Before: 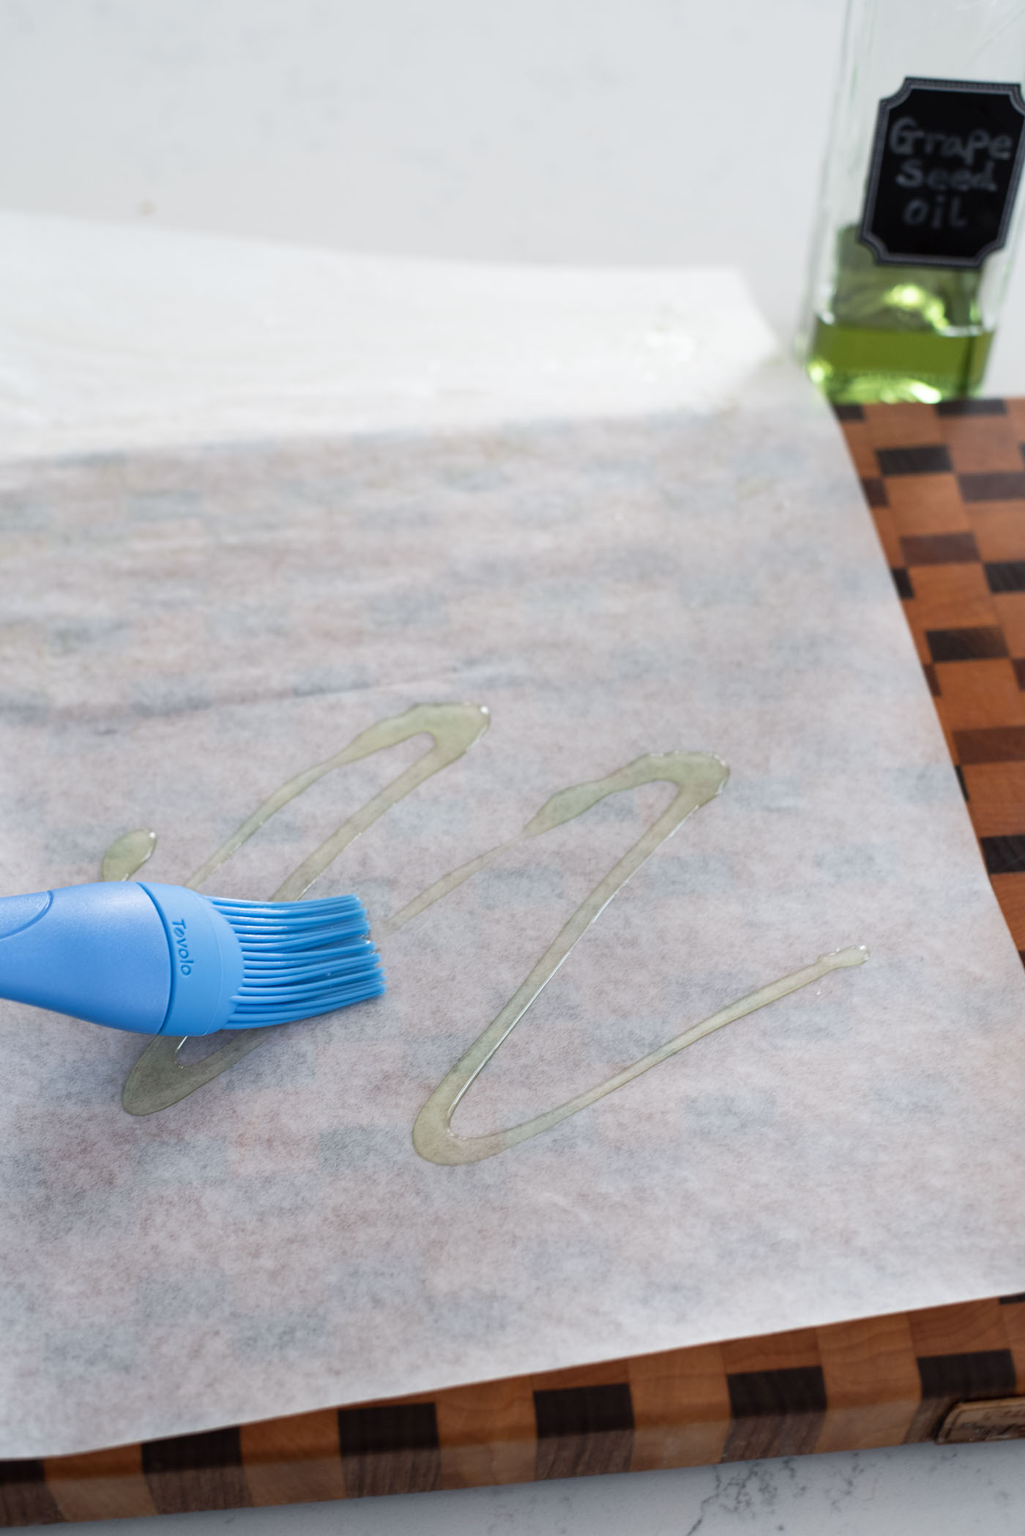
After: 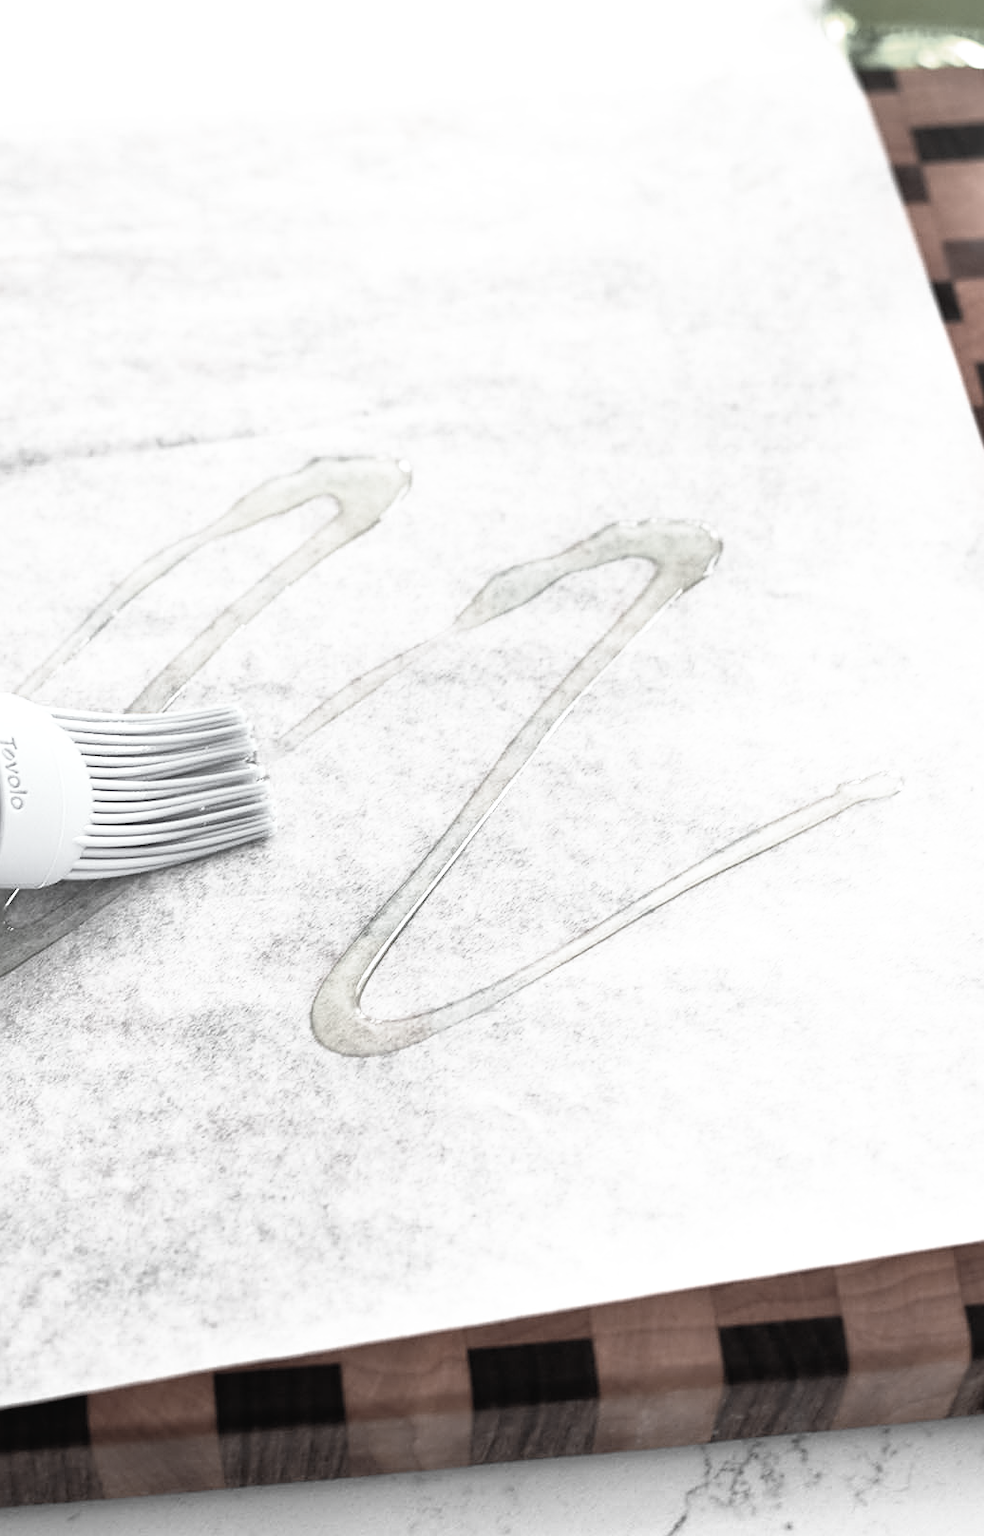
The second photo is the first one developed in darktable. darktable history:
shadows and highlights: shadows 32, highlights -32, soften with gaussian
color zones: curves: ch0 [(0, 0.613) (0.01, 0.613) (0.245, 0.448) (0.498, 0.529) (0.642, 0.665) (0.879, 0.777) (0.99, 0.613)]; ch1 [(0, 0.035) (0.121, 0.189) (0.259, 0.197) (0.415, 0.061) (0.589, 0.022) (0.732, 0.022) (0.857, 0.026) (0.991, 0.053)]
sharpen: on, module defaults
tone curve: curves: ch0 [(0, 0) (0.003, 0.028) (0.011, 0.028) (0.025, 0.026) (0.044, 0.036) (0.069, 0.06) (0.1, 0.101) (0.136, 0.15) (0.177, 0.203) (0.224, 0.271) (0.277, 0.345) (0.335, 0.422) (0.399, 0.515) (0.468, 0.611) (0.543, 0.716) (0.623, 0.826) (0.709, 0.942) (0.801, 0.992) (0.898, 1) (1, 1)], preserve colors none
color contrast: blue-yellow contrast 0.7
crop: left 16.871%, top 22.857%, right 9.116%
